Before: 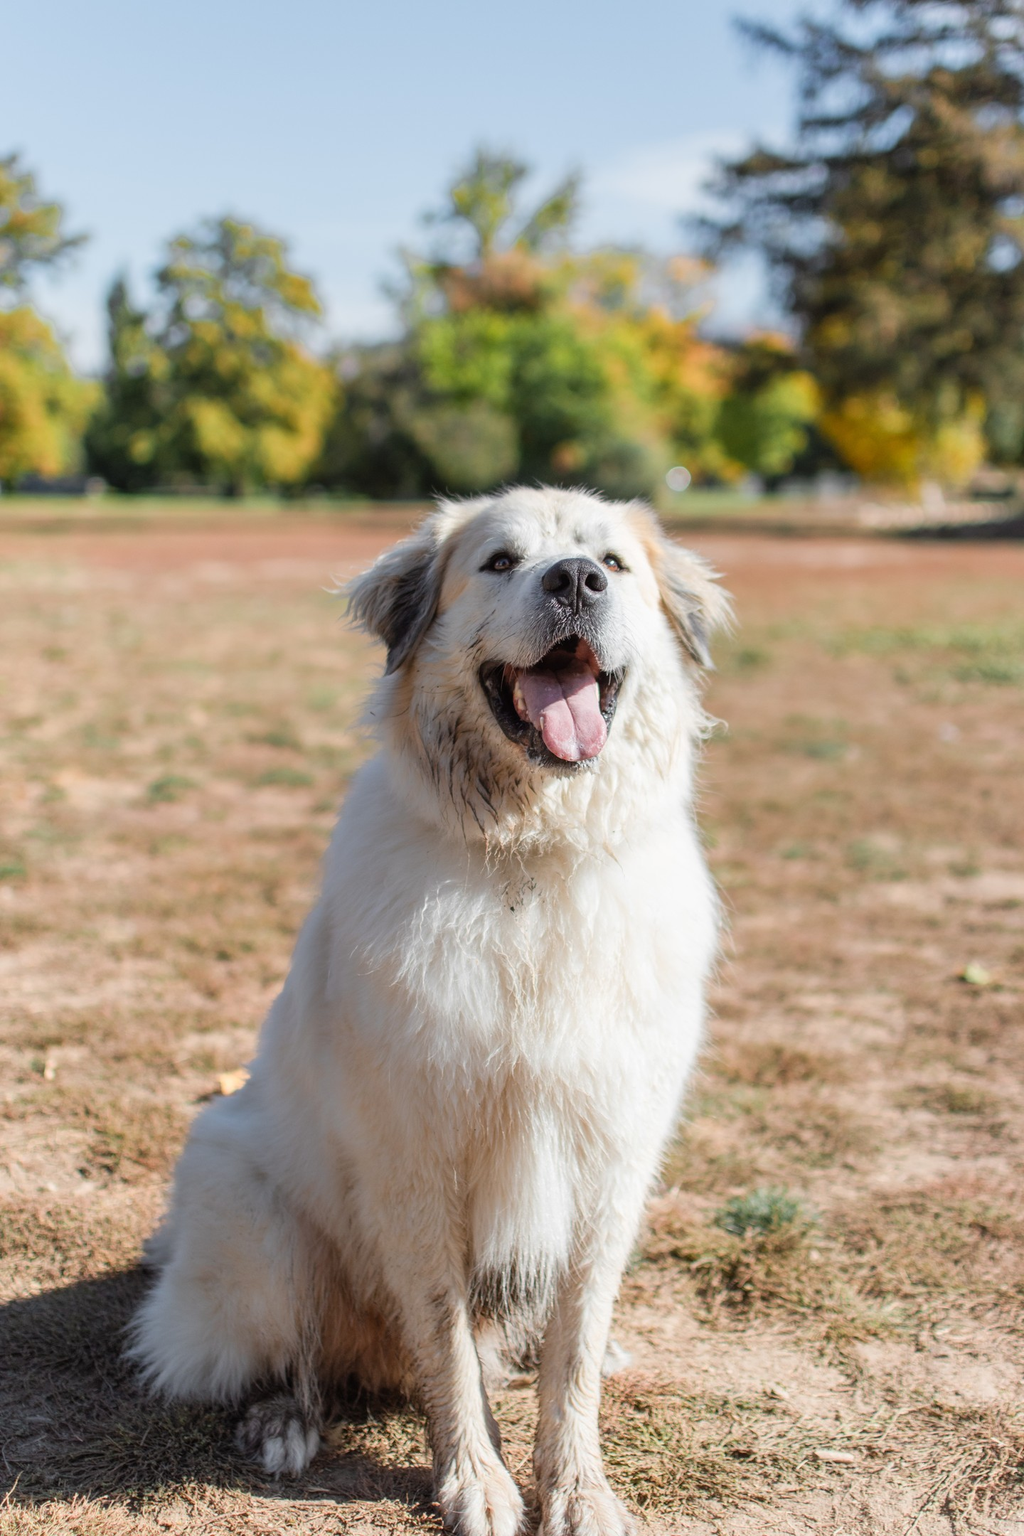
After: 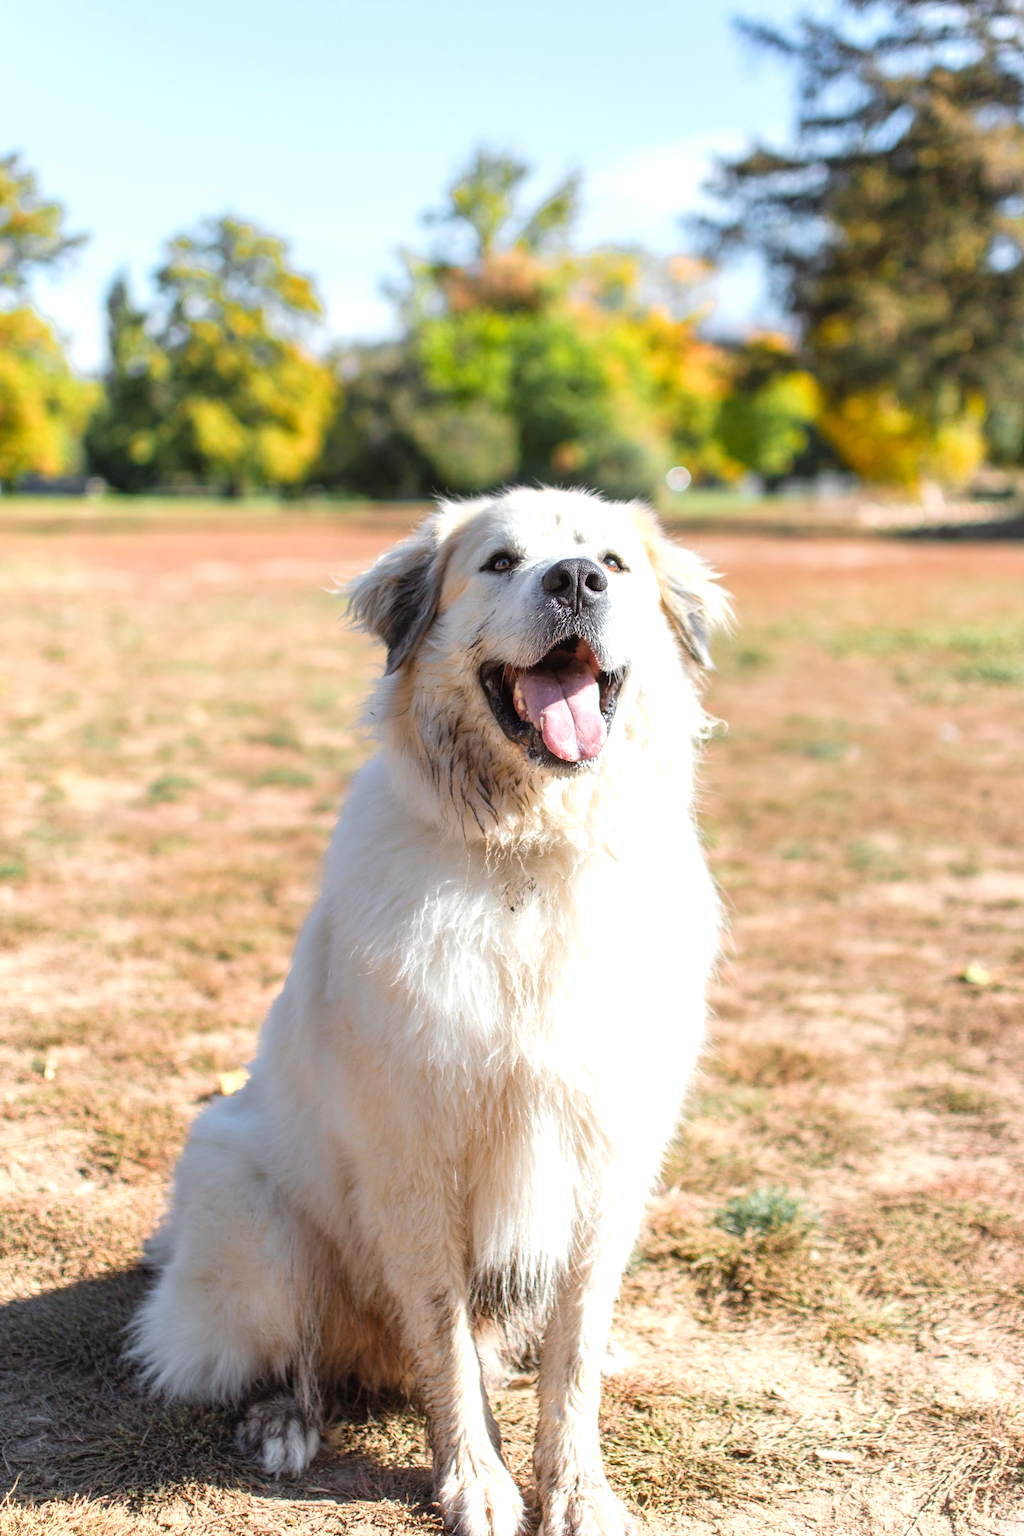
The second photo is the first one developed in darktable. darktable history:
exposure: exposure 0.604 EV, compensate highlight preservation false
color balance rgb: linear chroma grading › global chroma 9.679%, perceptual saturation grading › global saturation 2.494%
